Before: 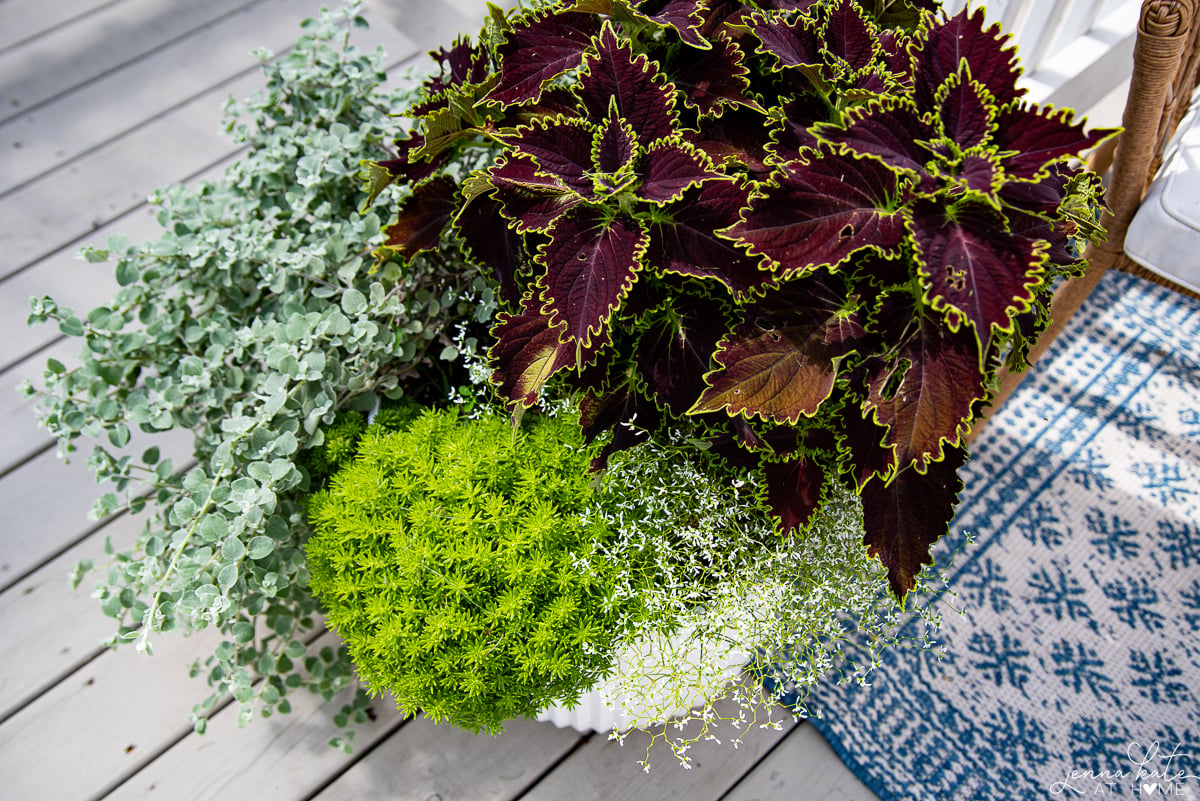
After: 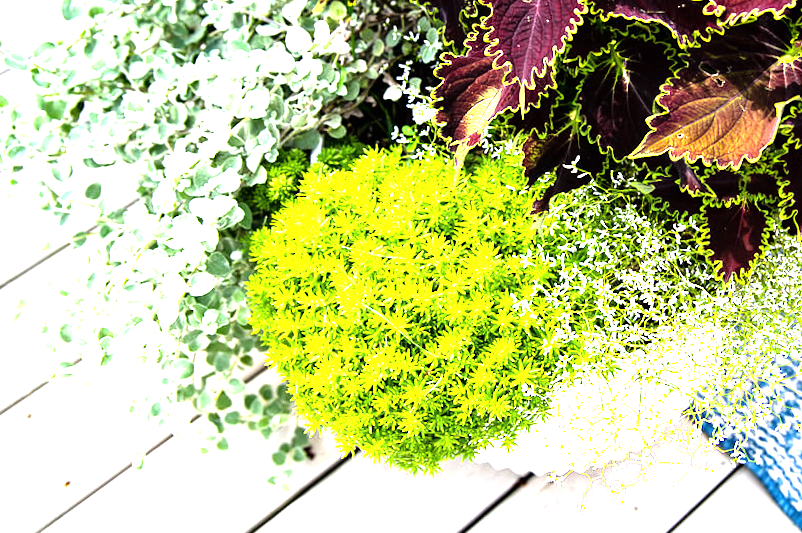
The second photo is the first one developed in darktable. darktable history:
exposure: black level correction 0, exposure 1.28 EV, compensate highlight preservation false
crop and rotate: angle -0.878°, left 3.759%, top 31.88%, right 27.817%
tone equalizer: -8 EV -1.05 EV, -7 EV -1.01 EV, -6 EV -0.884 EV, -5 EV -0.559 EV, -3 EV 0.567 EV, -2 EV 0.846 EV, -1 EV 0.986 EV, +0 EV 1.08 EV
